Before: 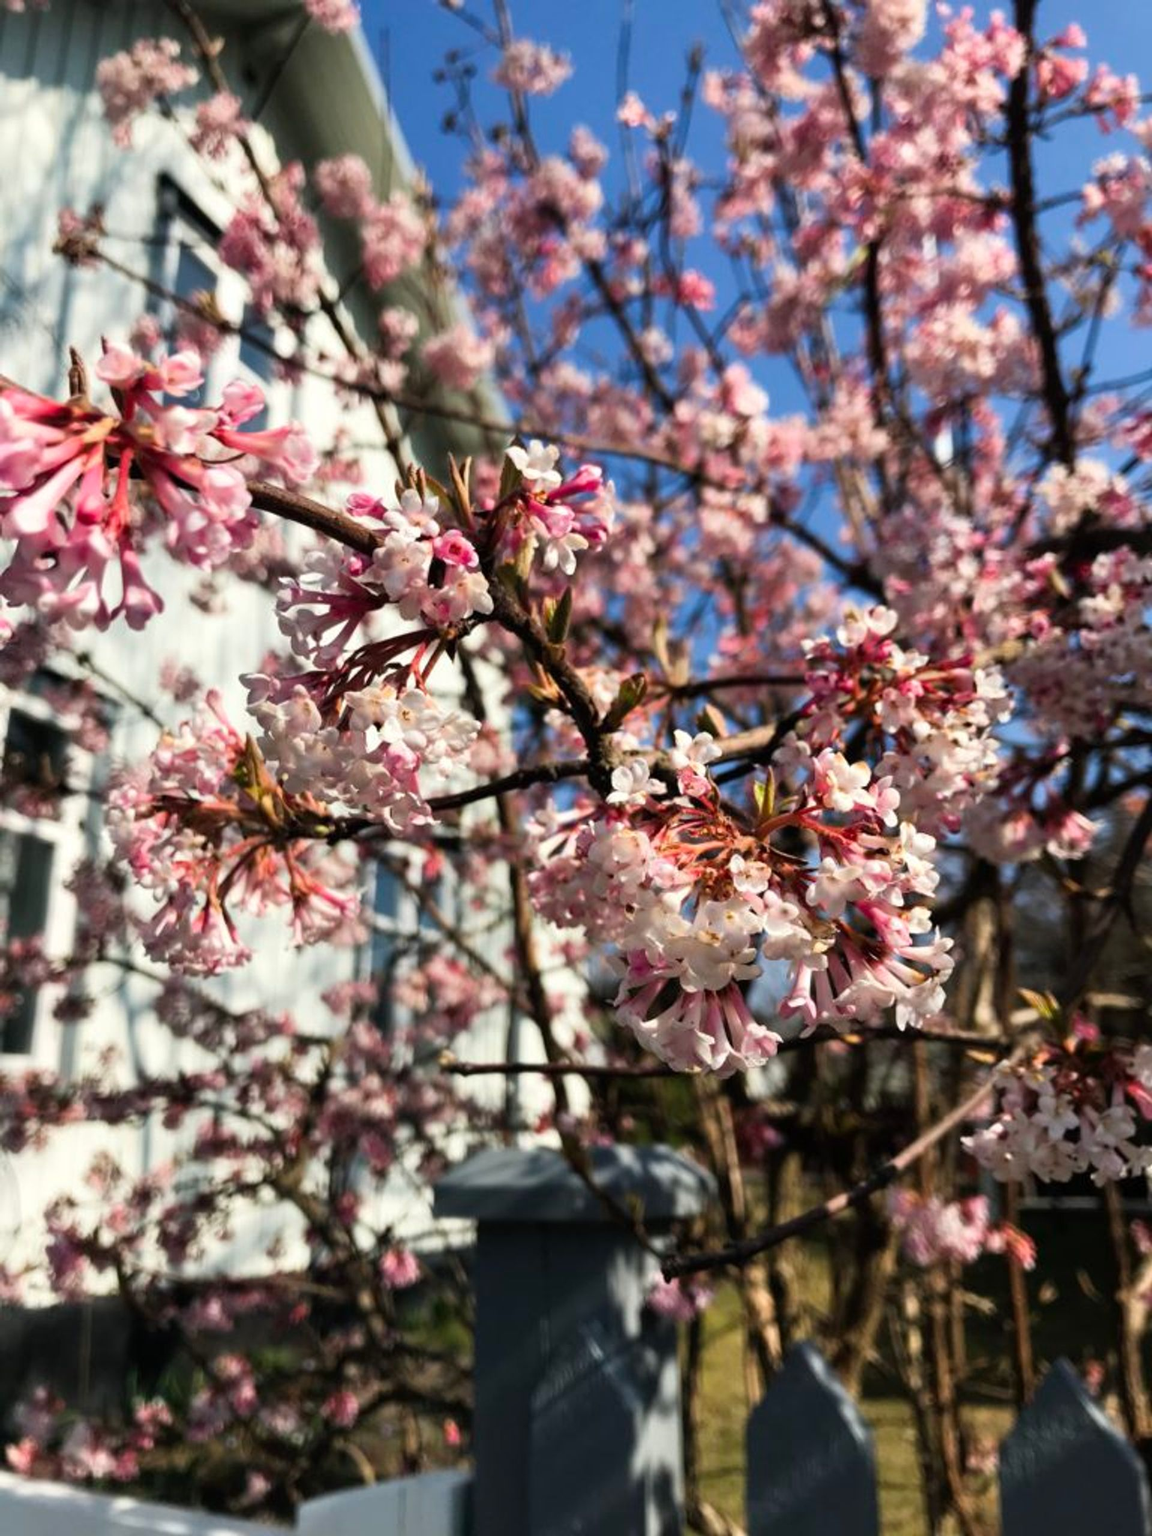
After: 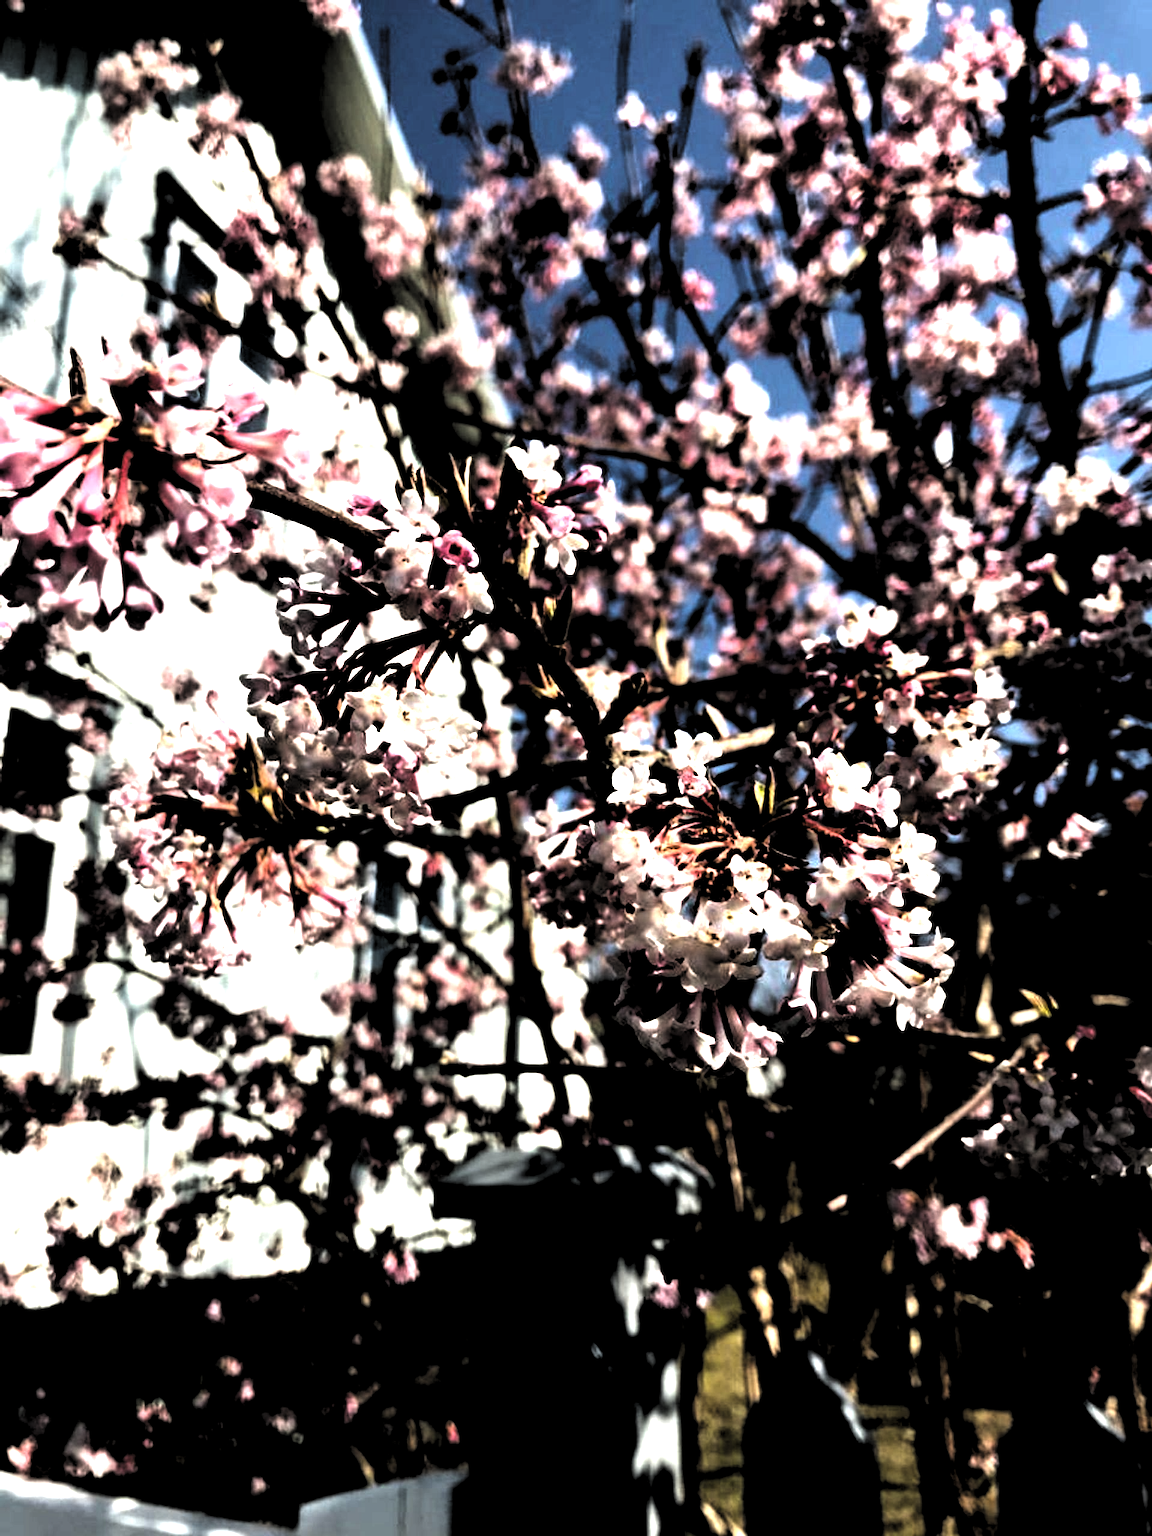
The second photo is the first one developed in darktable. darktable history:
levels: levels [0.514, 0.759, 1]
tone equalizer: on, module defaults
exposure: black level correction 0, exposure 1.1 EV, compensate highlight preservation false
